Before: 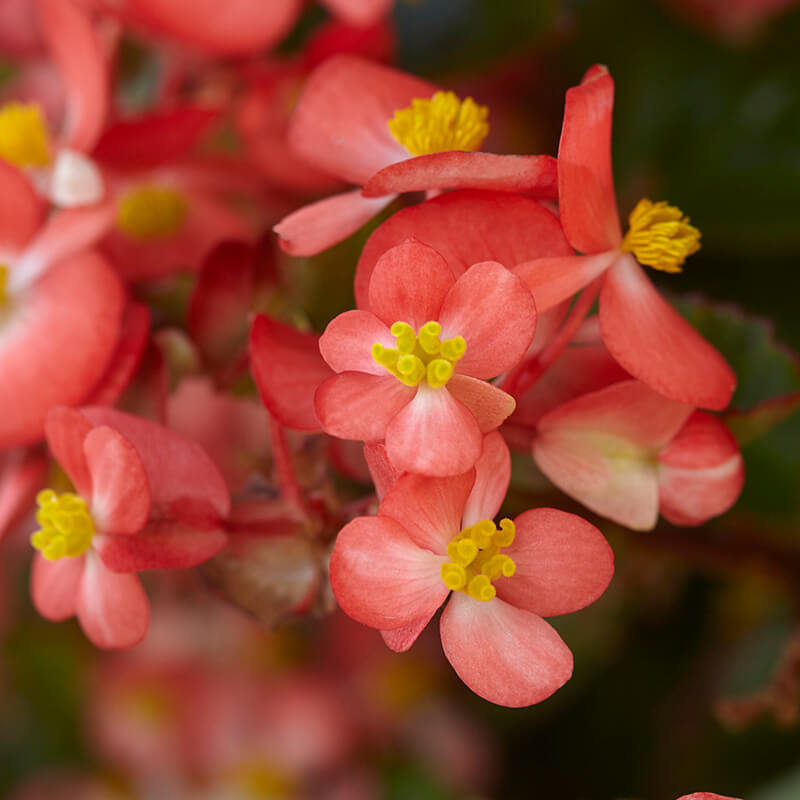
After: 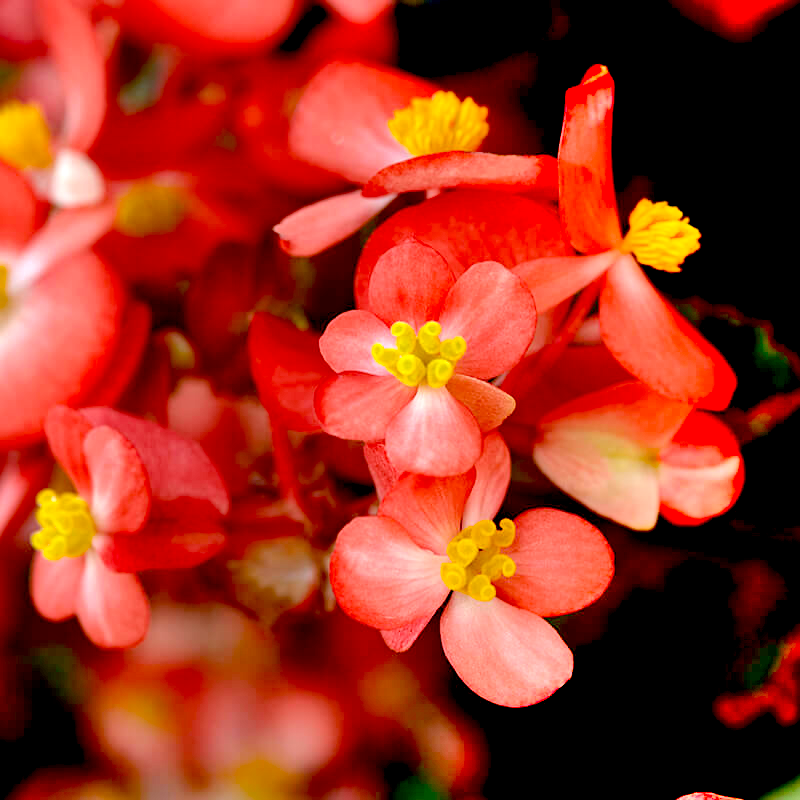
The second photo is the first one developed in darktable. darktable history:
exposure: black level correction 0.04, exposure 0.5 EV, compensate highlight preservation false
shadows and highlights: shadows 49, highlights -41, soften with gaussian
